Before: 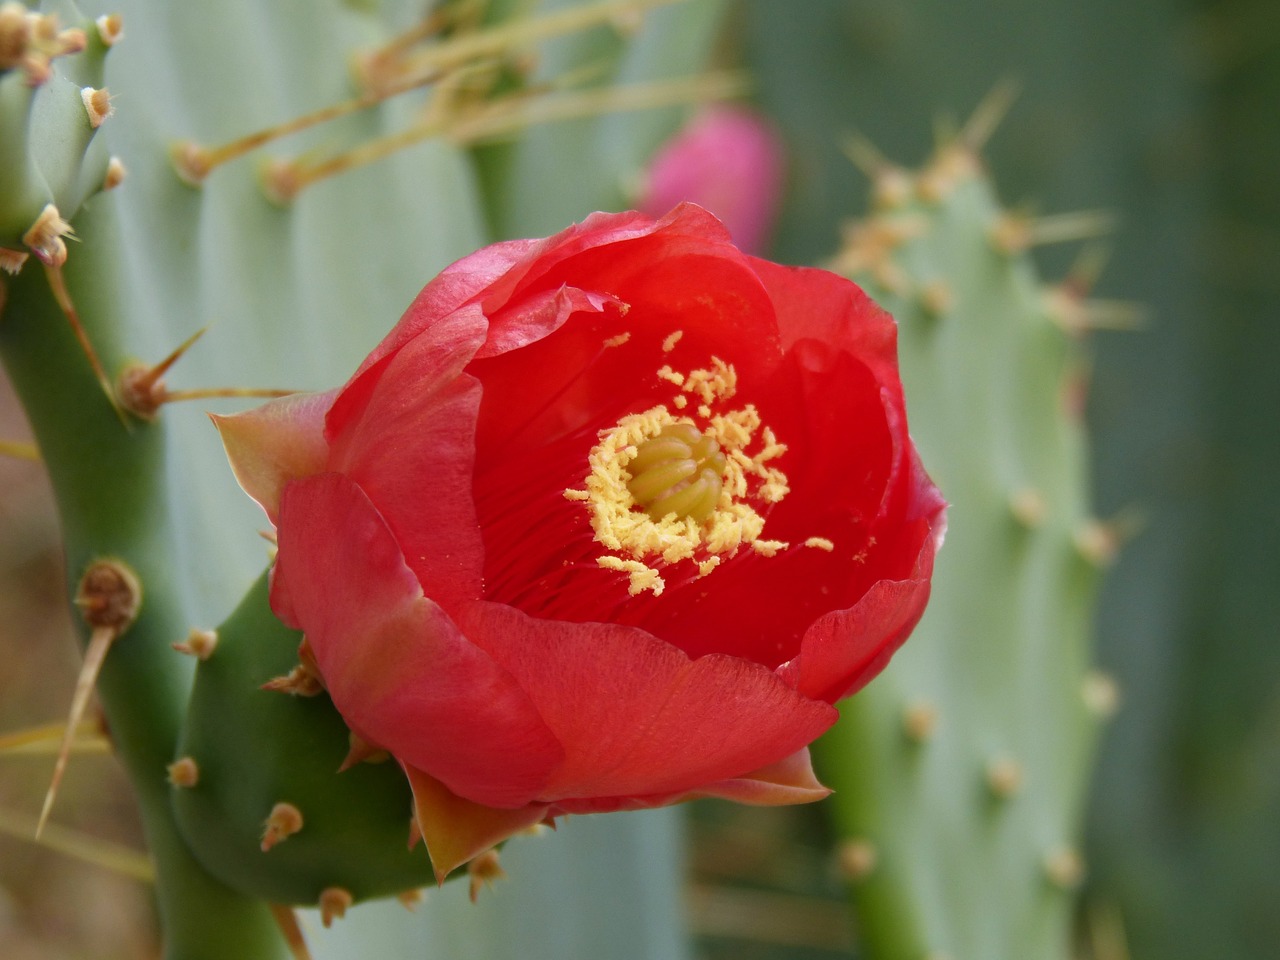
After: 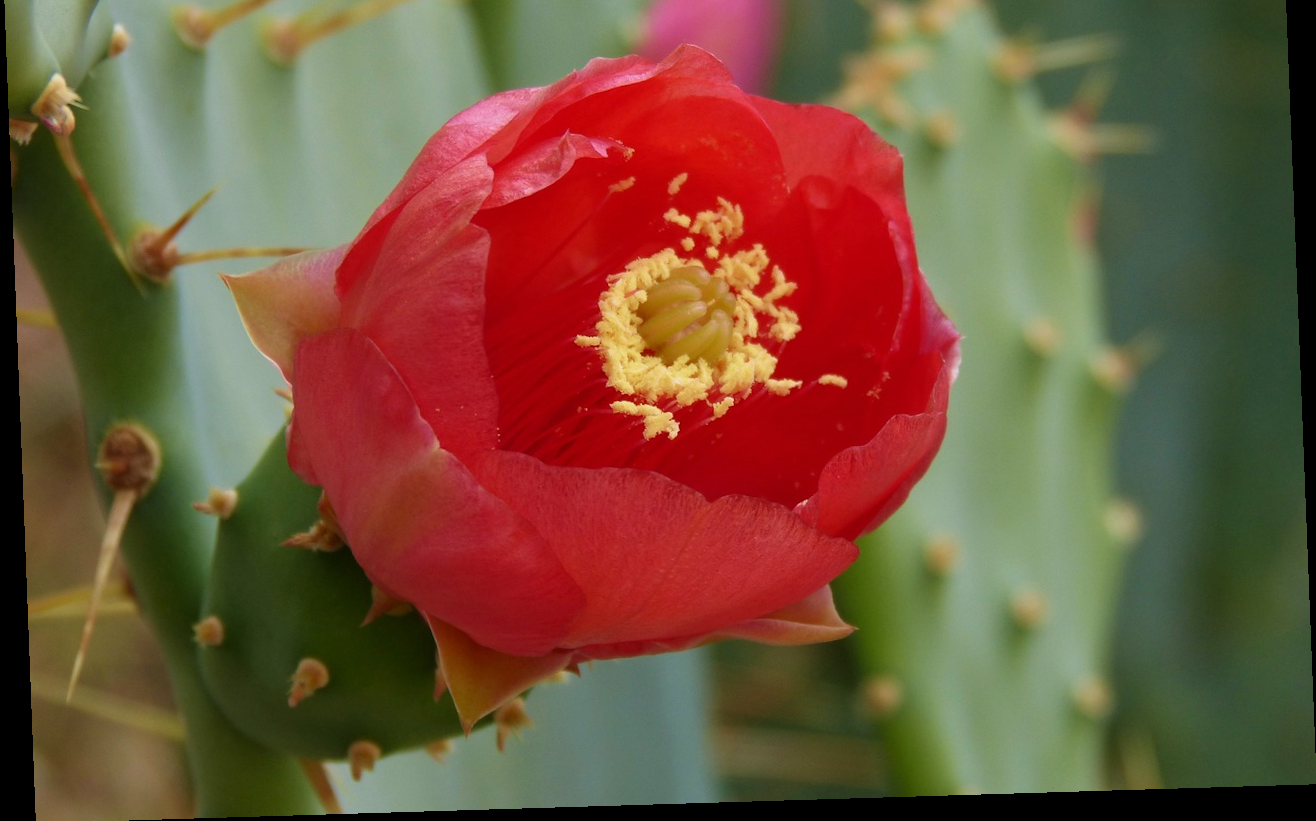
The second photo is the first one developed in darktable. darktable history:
velvia: on, module defaults
rotate and perspective: rotation -2.22°, lens shift (horizontal) -0.022, automatic cropping off
crop and rotate: top 18.507%
exposure: exposure -0.153 EV, compensate highlight preservation false
